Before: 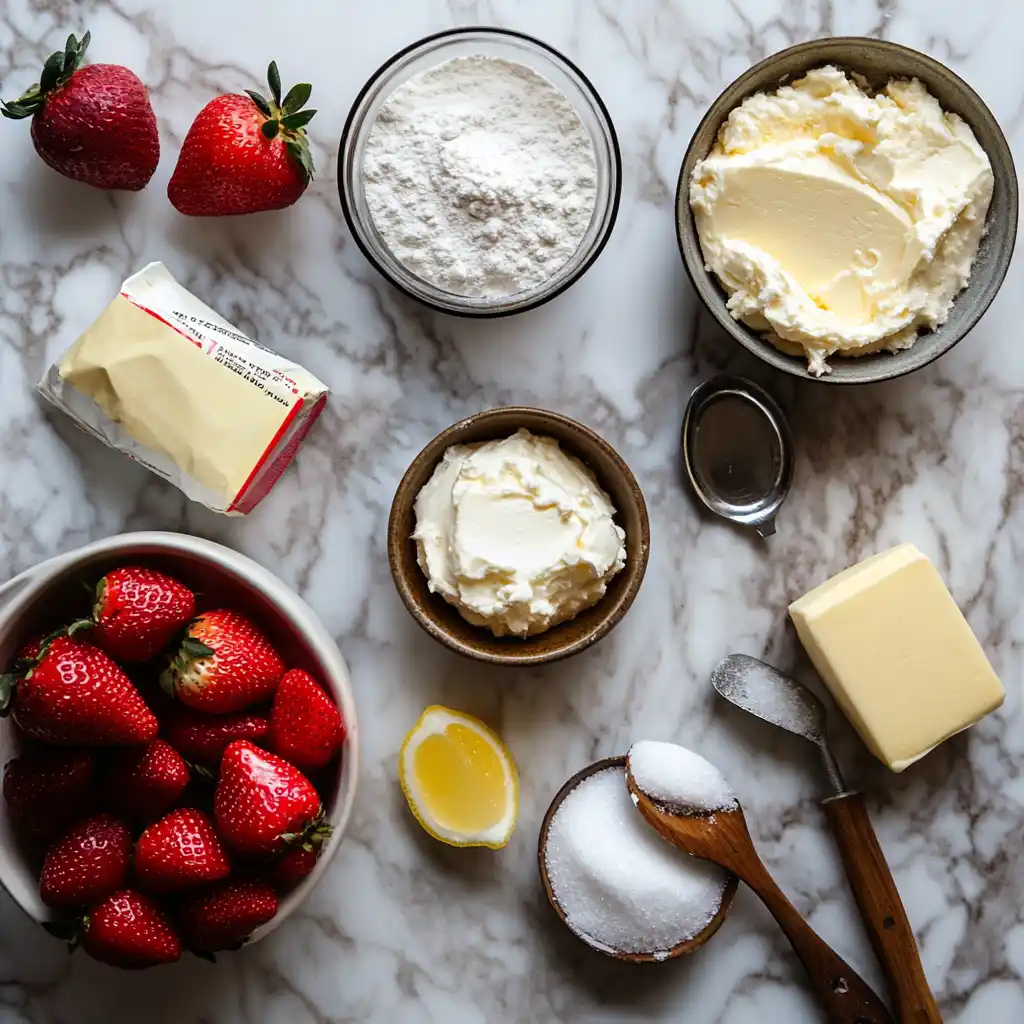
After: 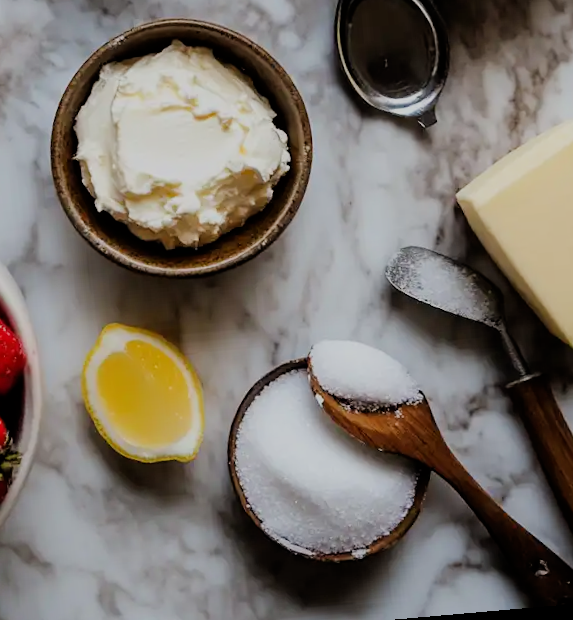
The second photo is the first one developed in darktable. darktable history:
filmic rgb: black relative exposure -6.98 EV, white relative exposure 5.63 EV, hardness 2.86
rotate and perspective: rotation -4.98°, automatic cropping off
crop: left 34.479%, top 38.822%, right 13.718%, bottom 5.172%
